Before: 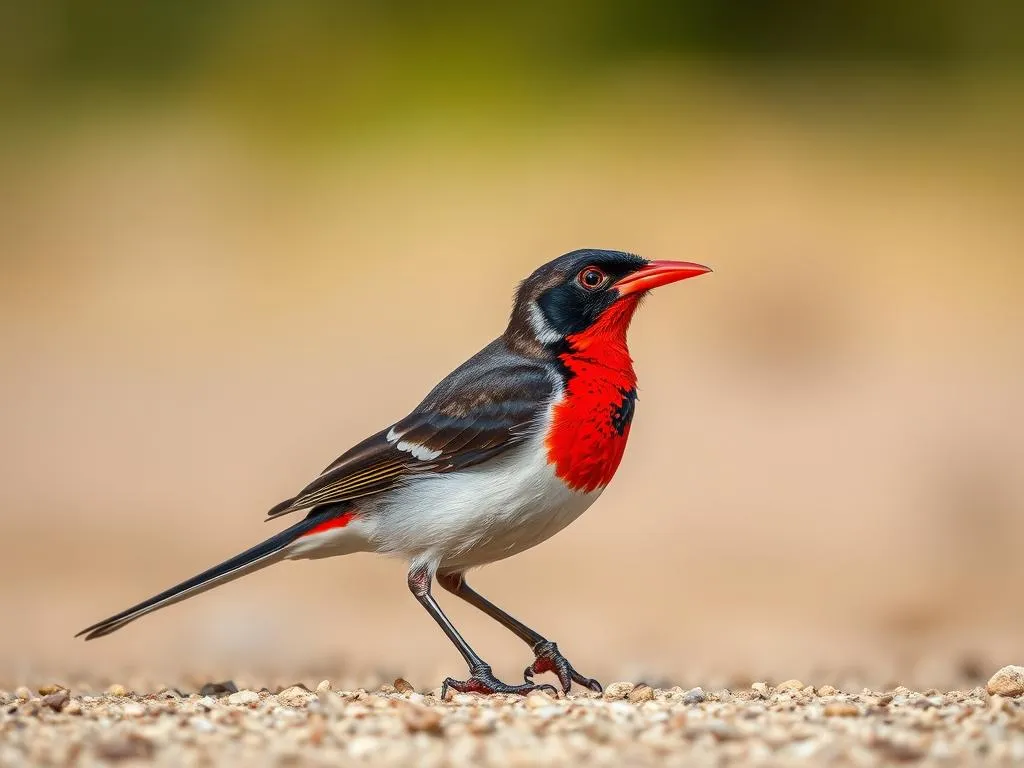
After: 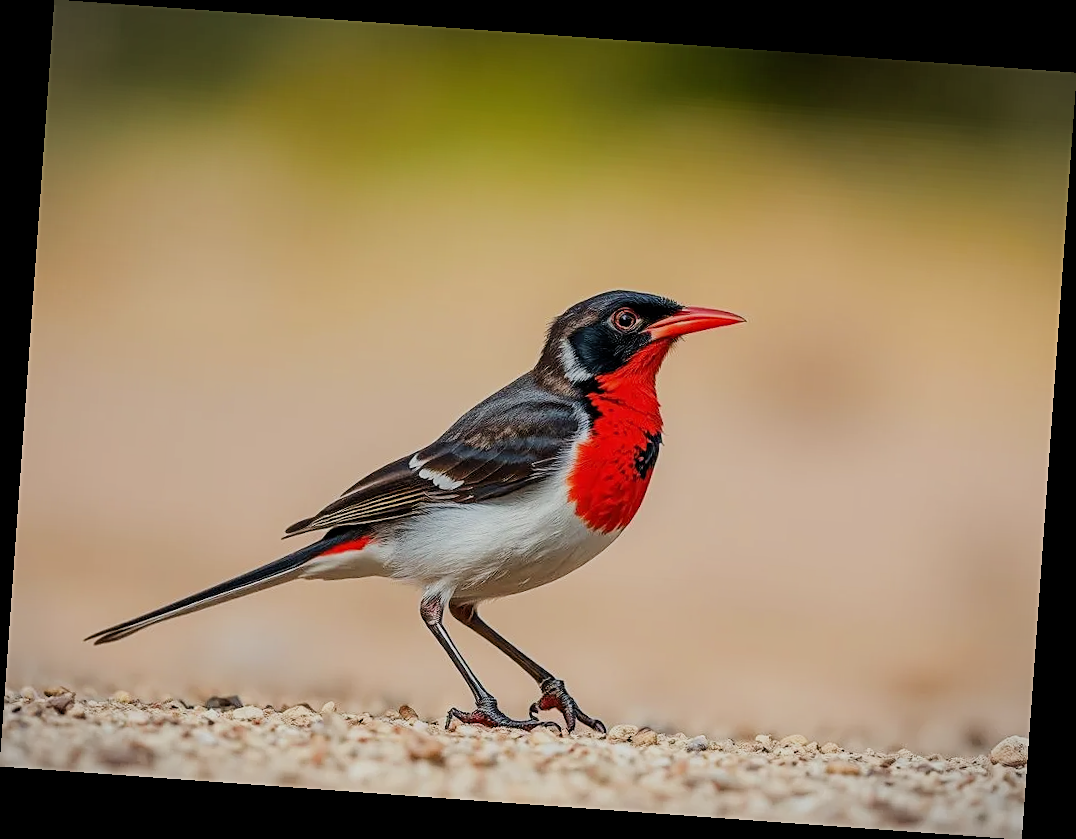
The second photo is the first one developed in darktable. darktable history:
filmic rgb: black relative exposure -7.65 EV, white relative exposure 4.56 EV, hardness 3.61
sharpen: on, module defaults
rotate and perspective: rotation 4.1°, automatic cropping off
vignetting: fall-off start 100%, brightness -0.282, width/height ratio 1.31
